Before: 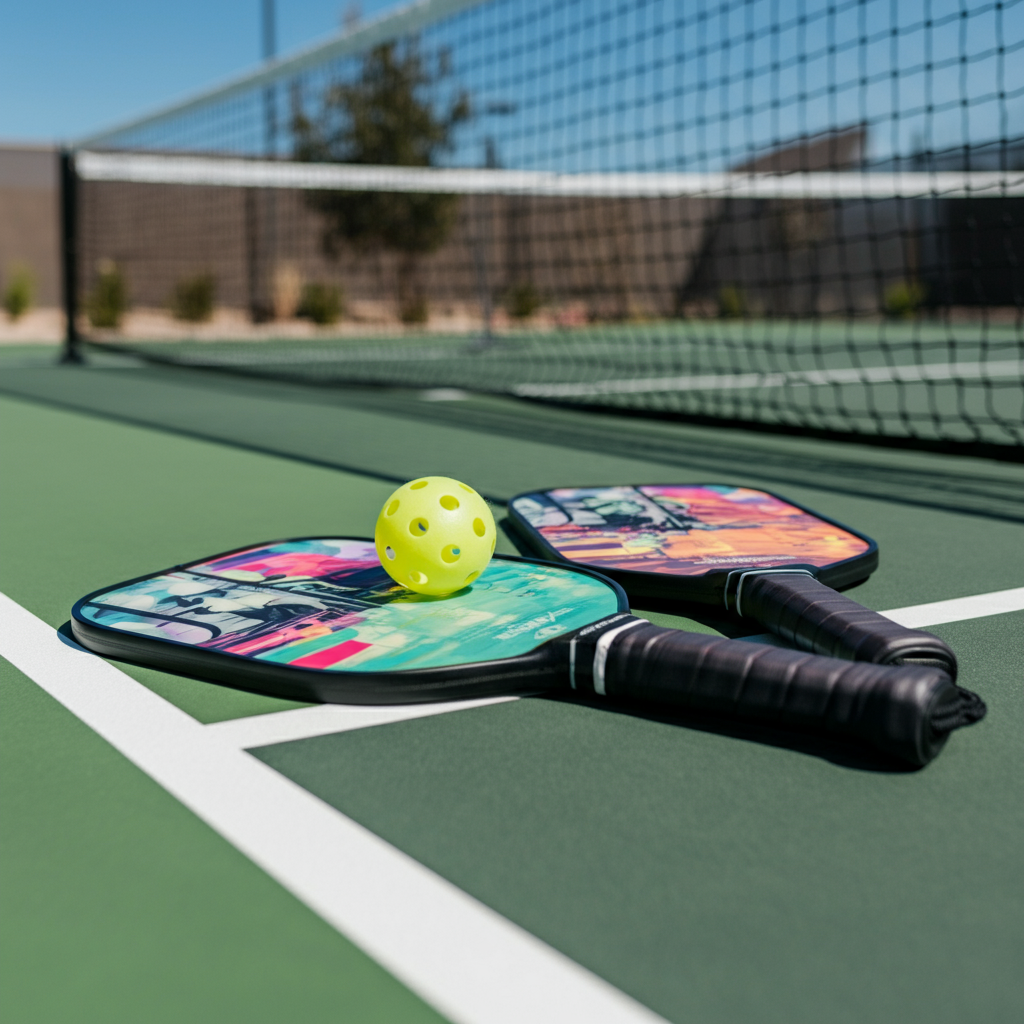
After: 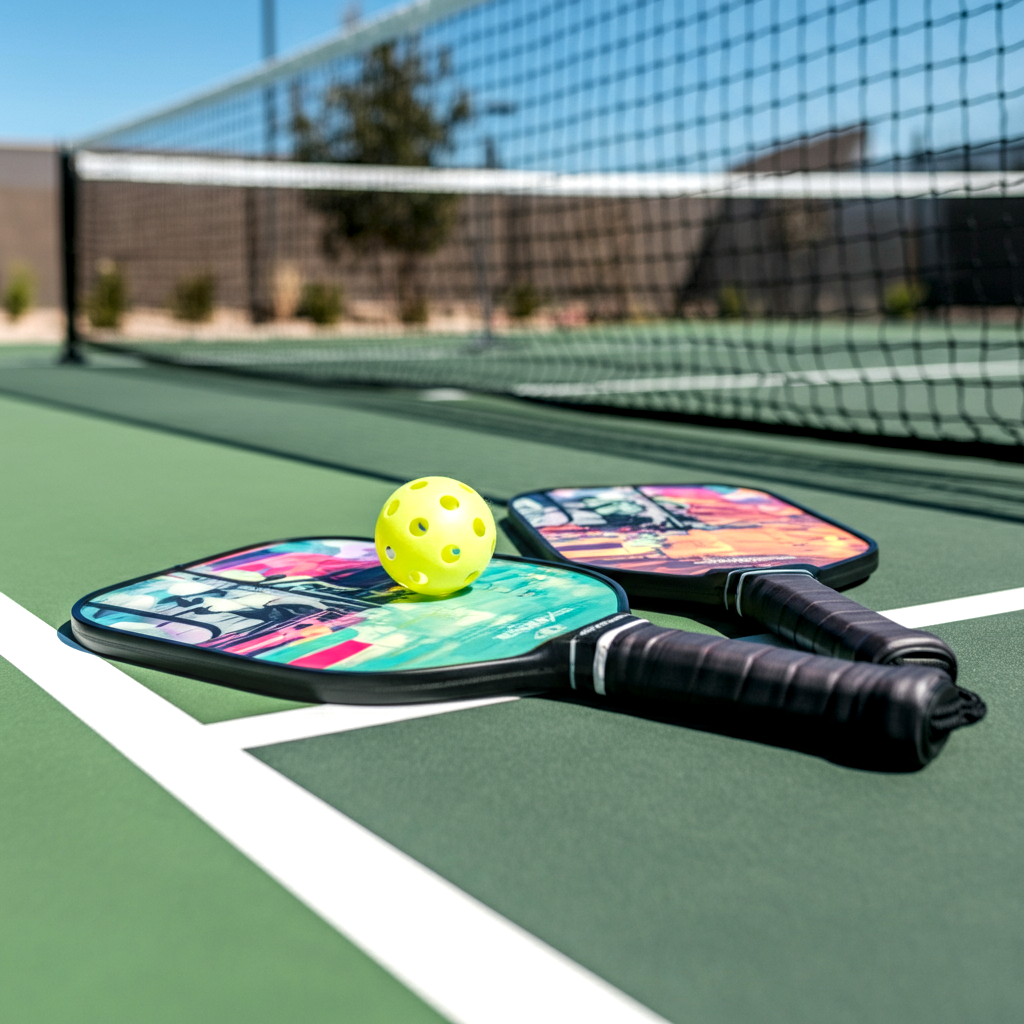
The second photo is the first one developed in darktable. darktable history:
exposure: black level correction 0.001, exposure 0.498 EV, compensate highlight preservation false
local contrast: on, module defaults
